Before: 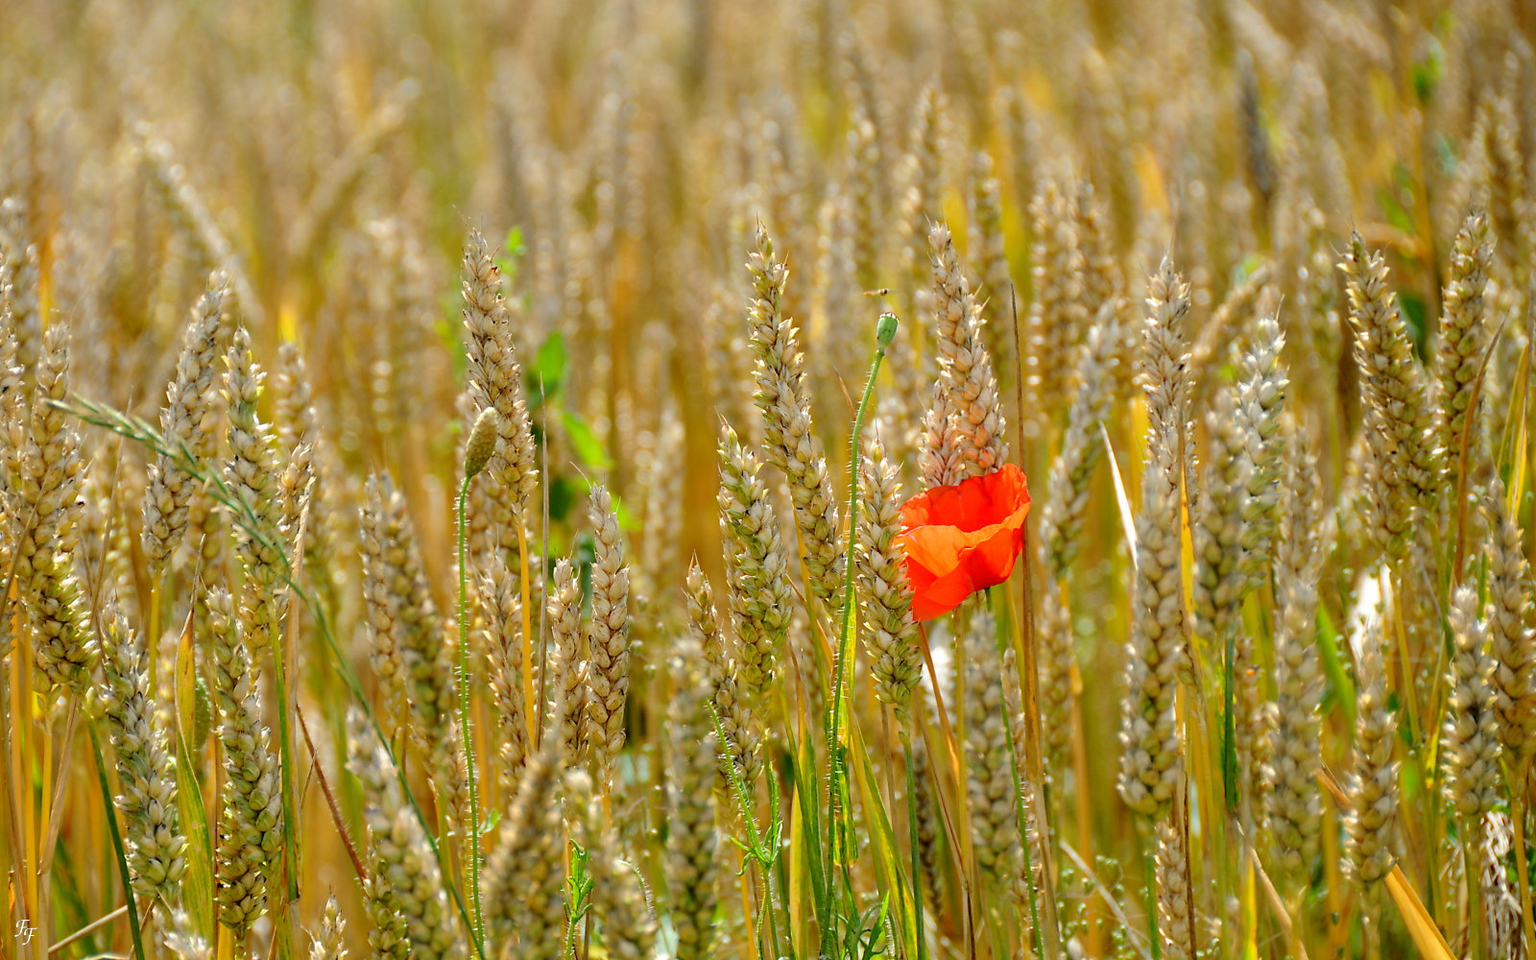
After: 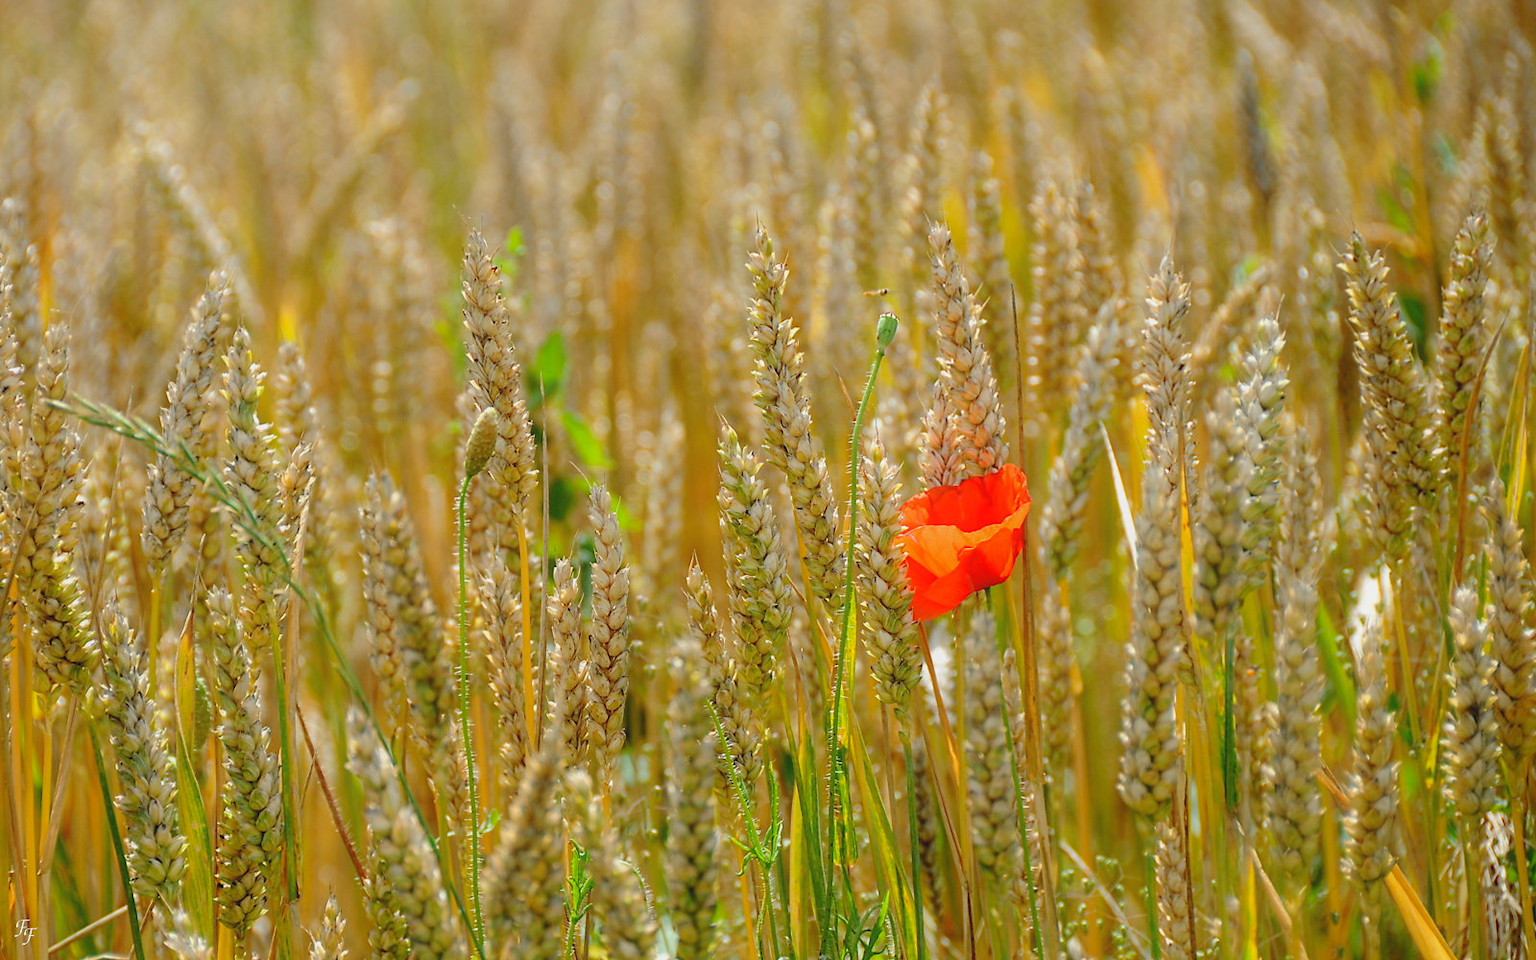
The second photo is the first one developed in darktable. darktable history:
exposure: compensate exposure bias true, compensate highlight preservation false
contrast equalizer: y [[0.5, 0.486, 0.447, 0.446, 0.489, 0.5], [0.5 ×6], [0.5 ×6], [0 ×6], [0 ×6]]
